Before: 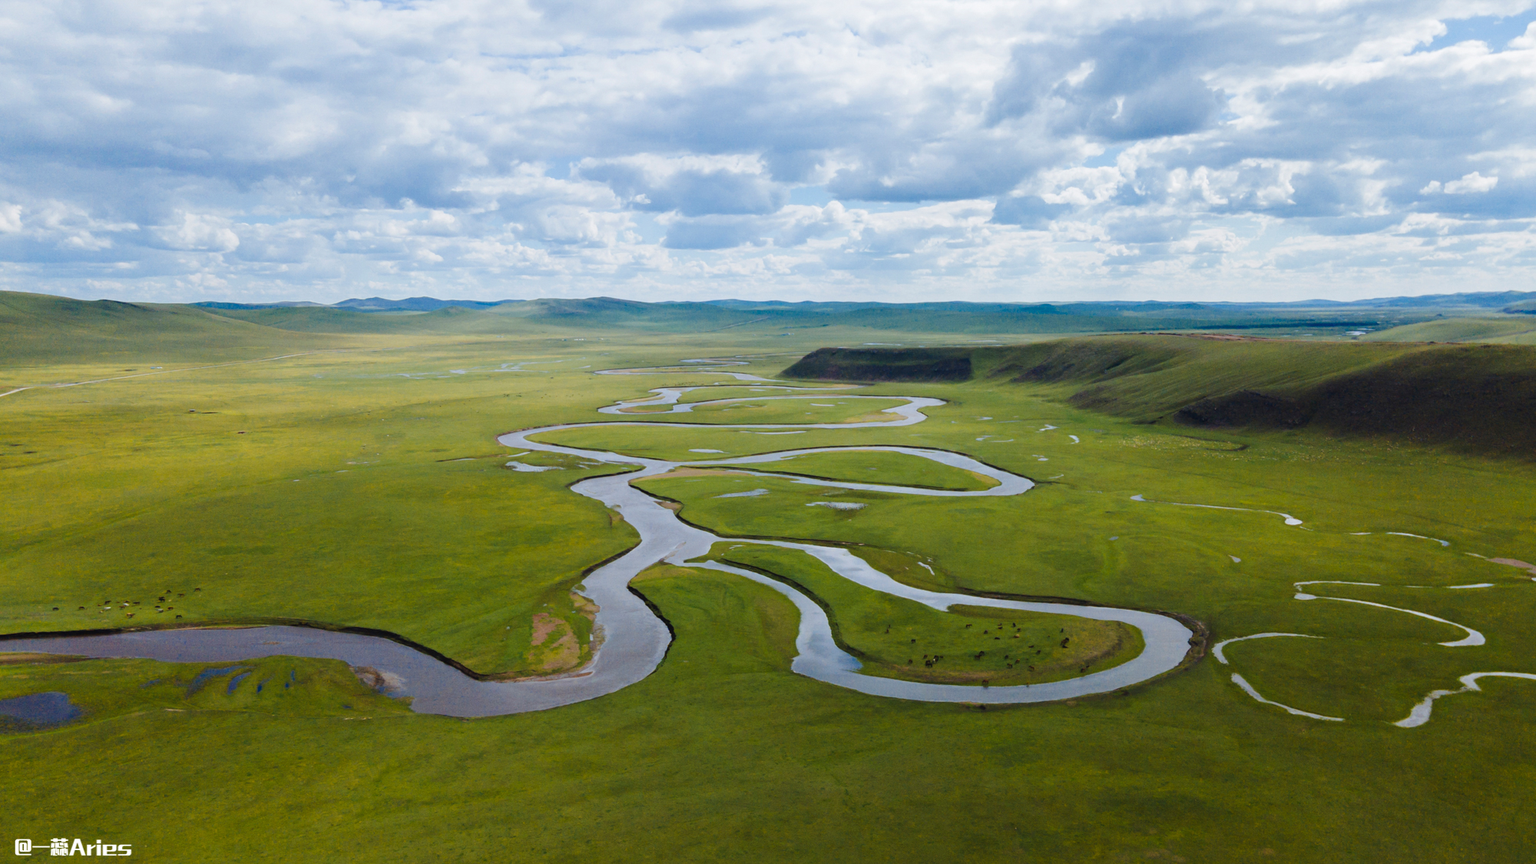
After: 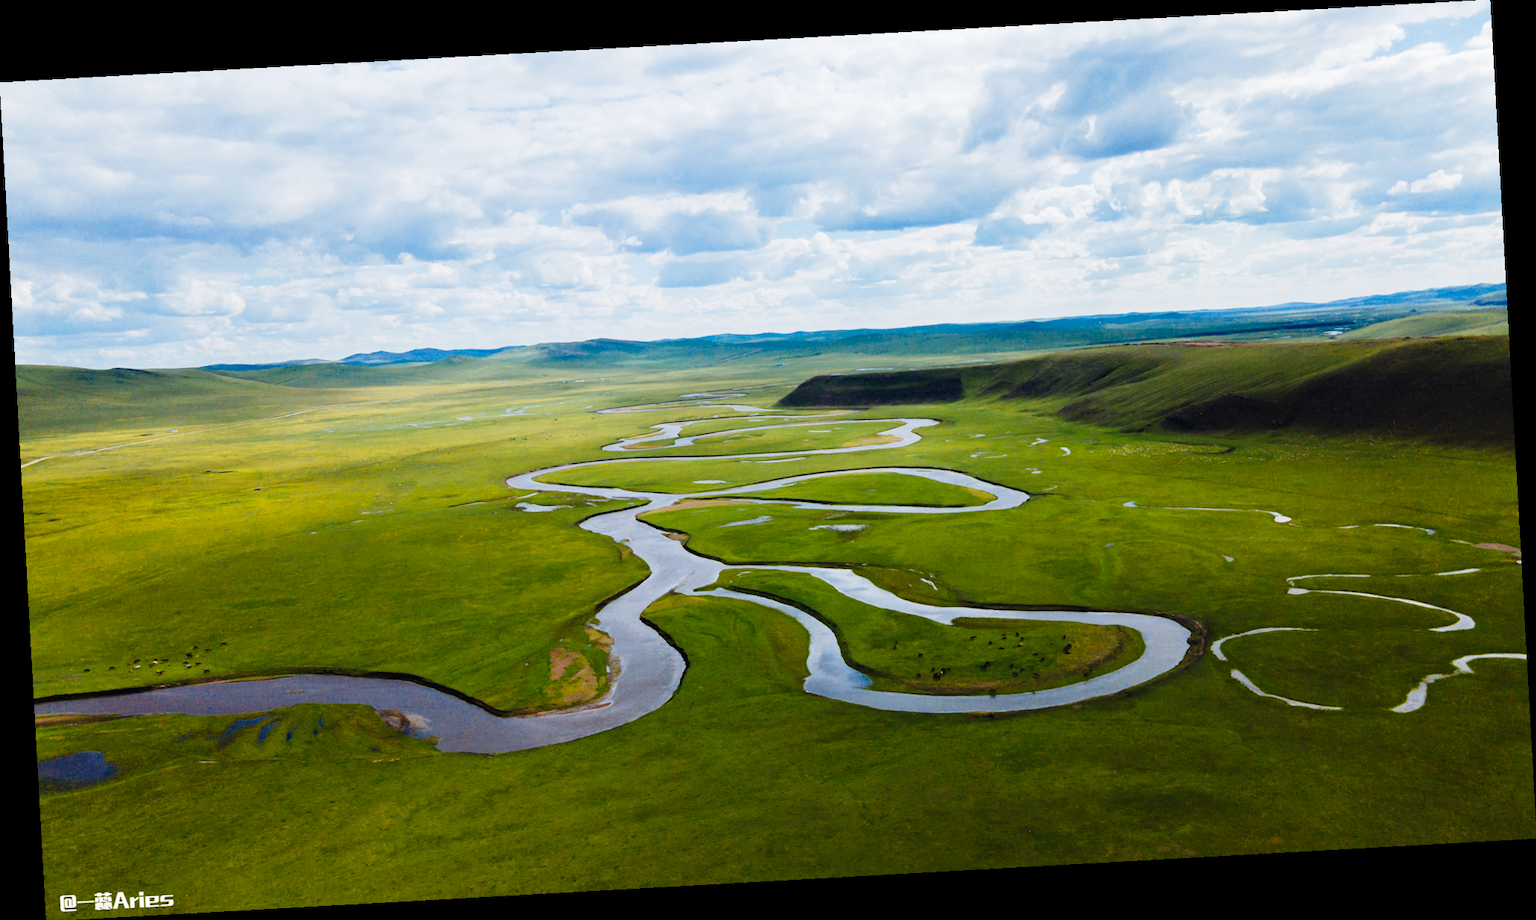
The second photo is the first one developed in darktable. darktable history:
tone curve: curves: ch0 [(0, 0) (0.003, 0.008) (0.011, 0.008) (0.025, 0.011) (0.044, 0.017) (0.069, 0.029) (0.1, 0.045) (0.136, 0.067) (0.177, 0.103) (0.224, 0.151) (0.277, 0.21) (0.335, 0.285) (0.399, 0.37) (0.468, 0.462) (0.543, 0.568) (0.623, 0.679) (0.709, 0.79) (0.801, 0.876) (0.898, 0.936) (1, 1)], preserve colors none
rotate and perspective: rotation -3.18°, automatic cropping off
